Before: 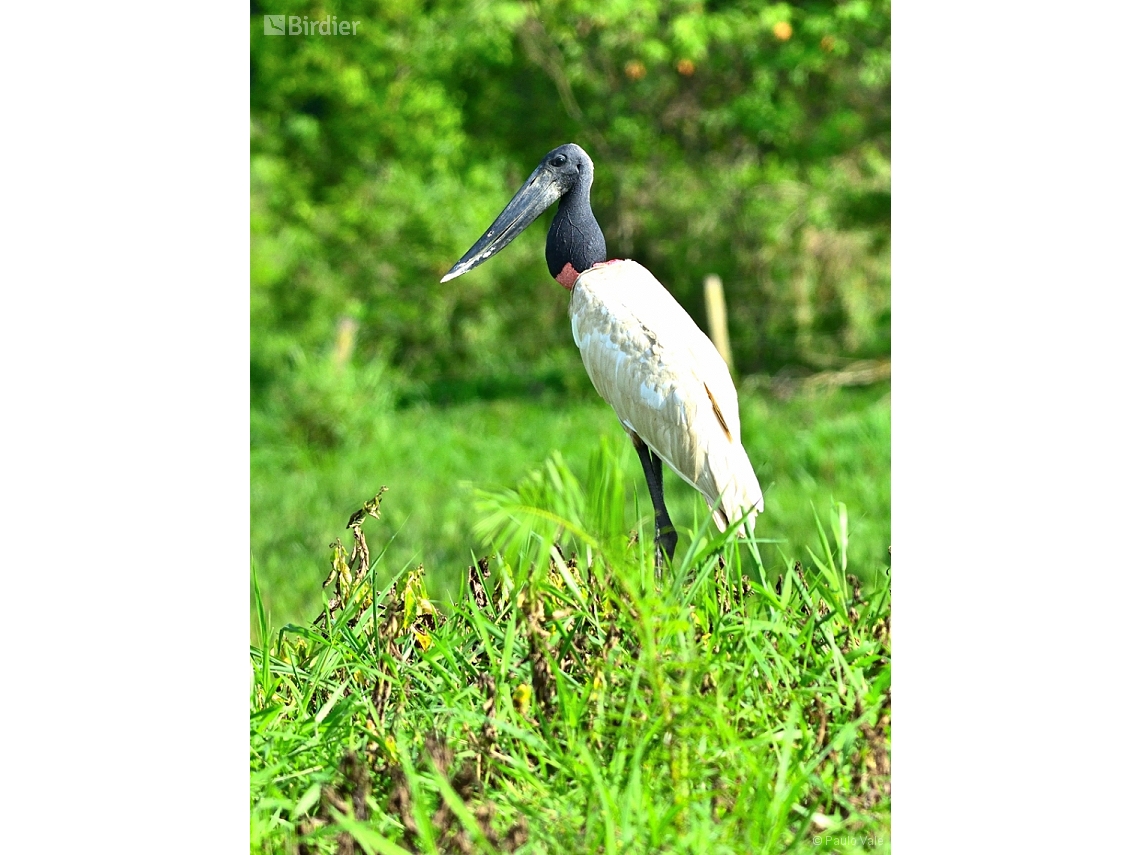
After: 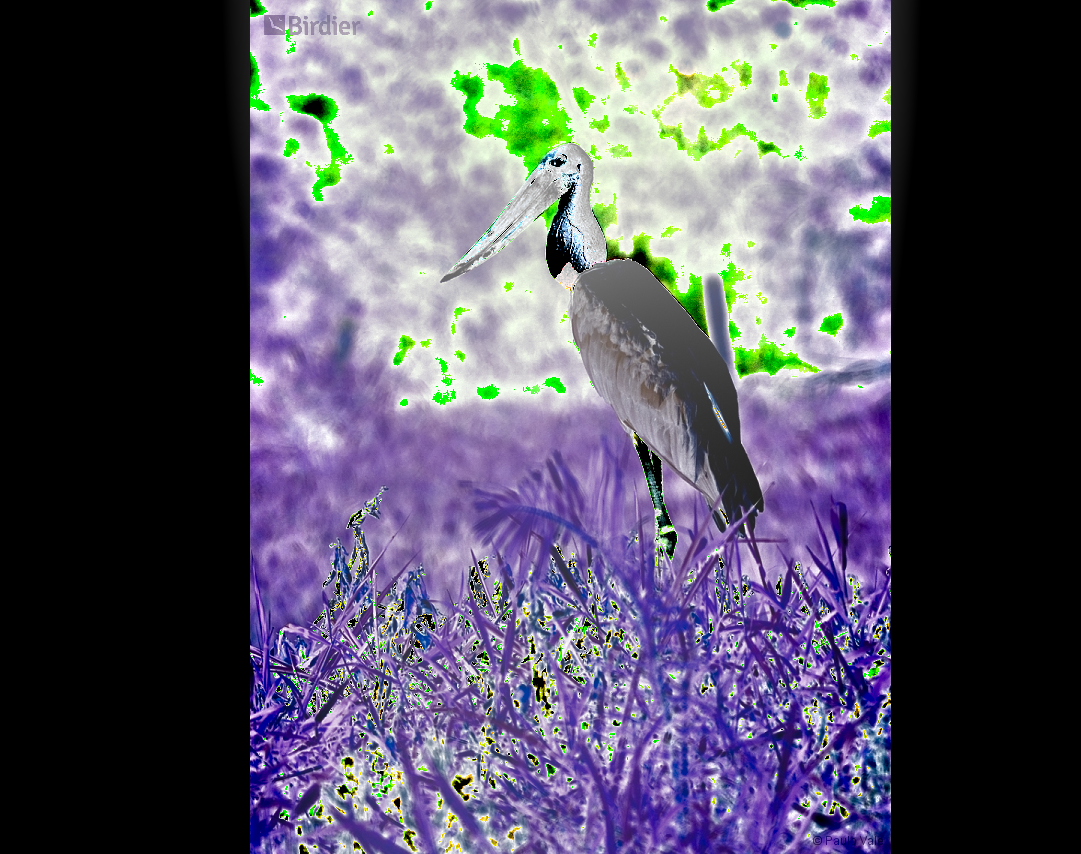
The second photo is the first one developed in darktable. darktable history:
exposure: black level correction 0, exposure 3.937 EV, compensate highlight preservation false
contrast brightness saturation: contrast 0.254, saturation -0.31
shadows and highlights: soften with gaussian
crop and rotate: left 0%, right 5.17%
